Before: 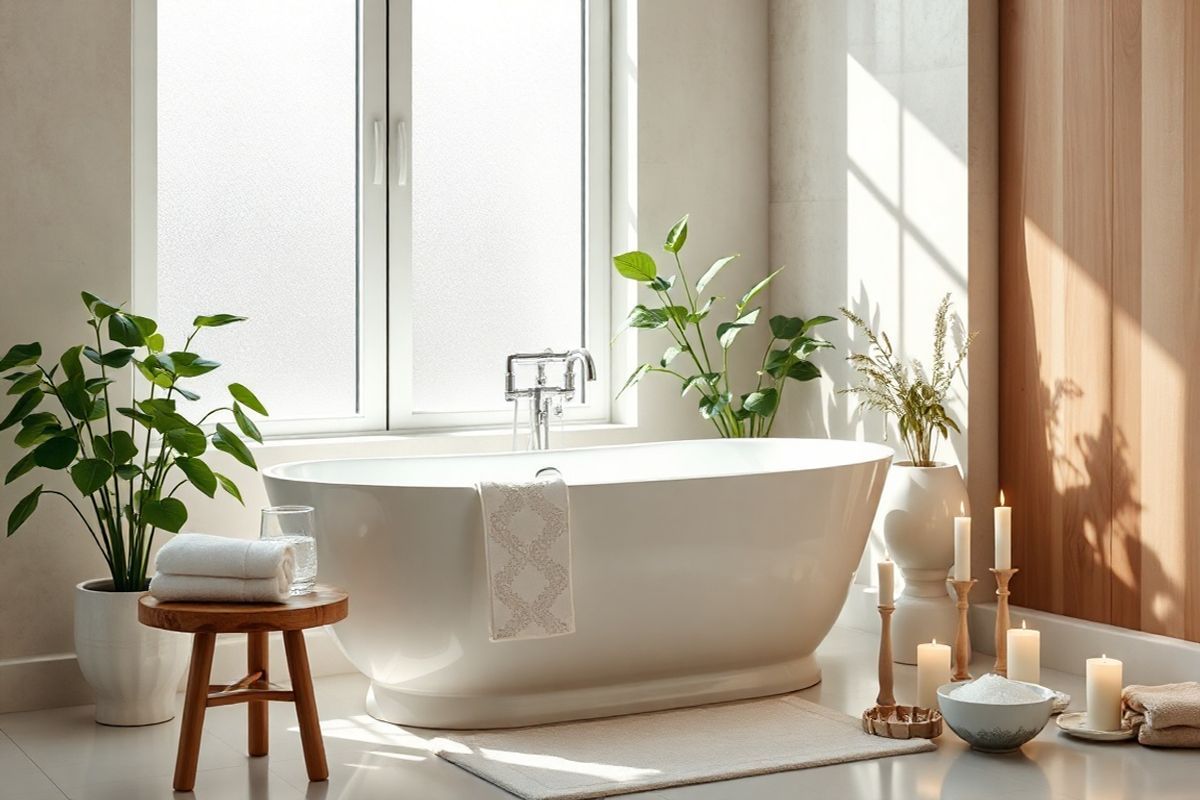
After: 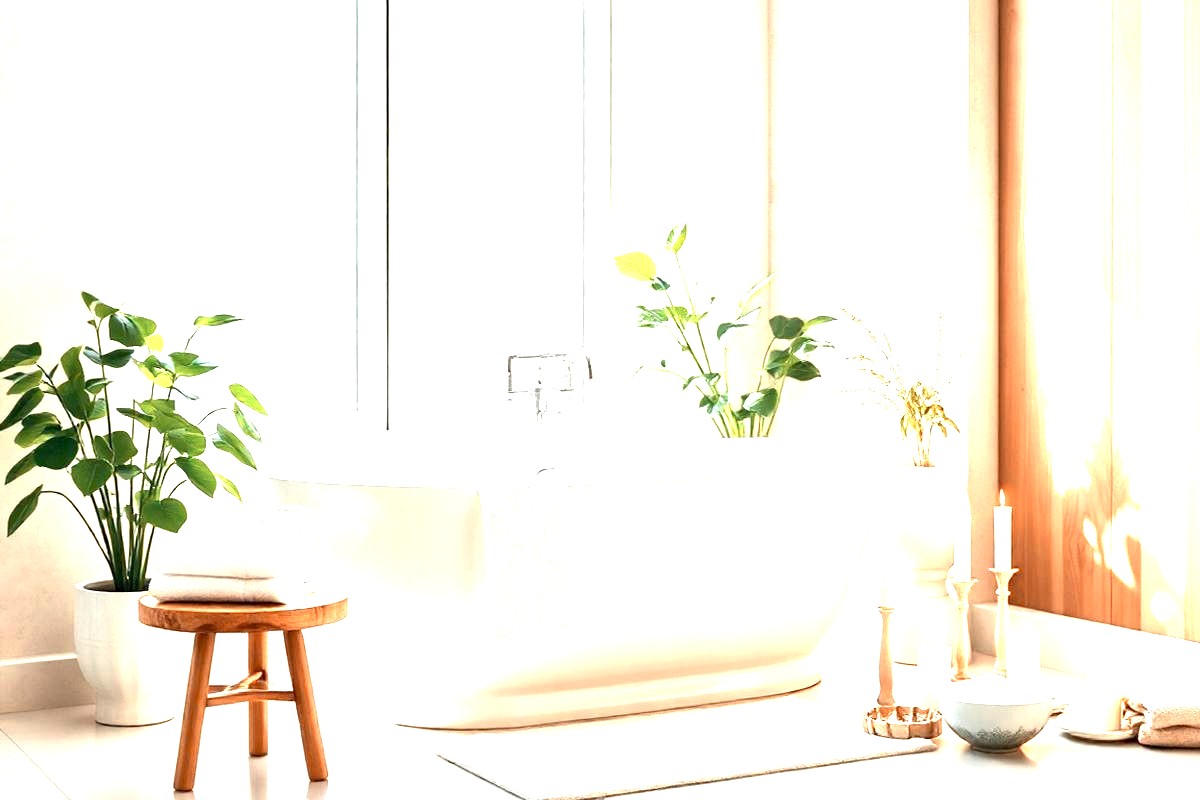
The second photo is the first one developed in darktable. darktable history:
exposure: black level correction 0.001, exposure 2 EV, compensate highlight preservation false
color zones: curves: ch0 [(0.018, 0.548) (0.197, 0.654) (0.425, 0.447) (0.605, 0.658) (0.732, 0.579)]; ch1 [(0.105, 0.531) (0.224, 0.531) (0.386, 0.39) (0.618, 0.456) (0.732, 0.456) (0.956, 0.421)]; ch2 [(0.039, 0.583) (0.215, 0.465) (0.399, 0.544) (0.465, 0.548) (0.614, 0.447) (0.724, 0.43) (0.882, 0.623) (0.956, 0.632)]
